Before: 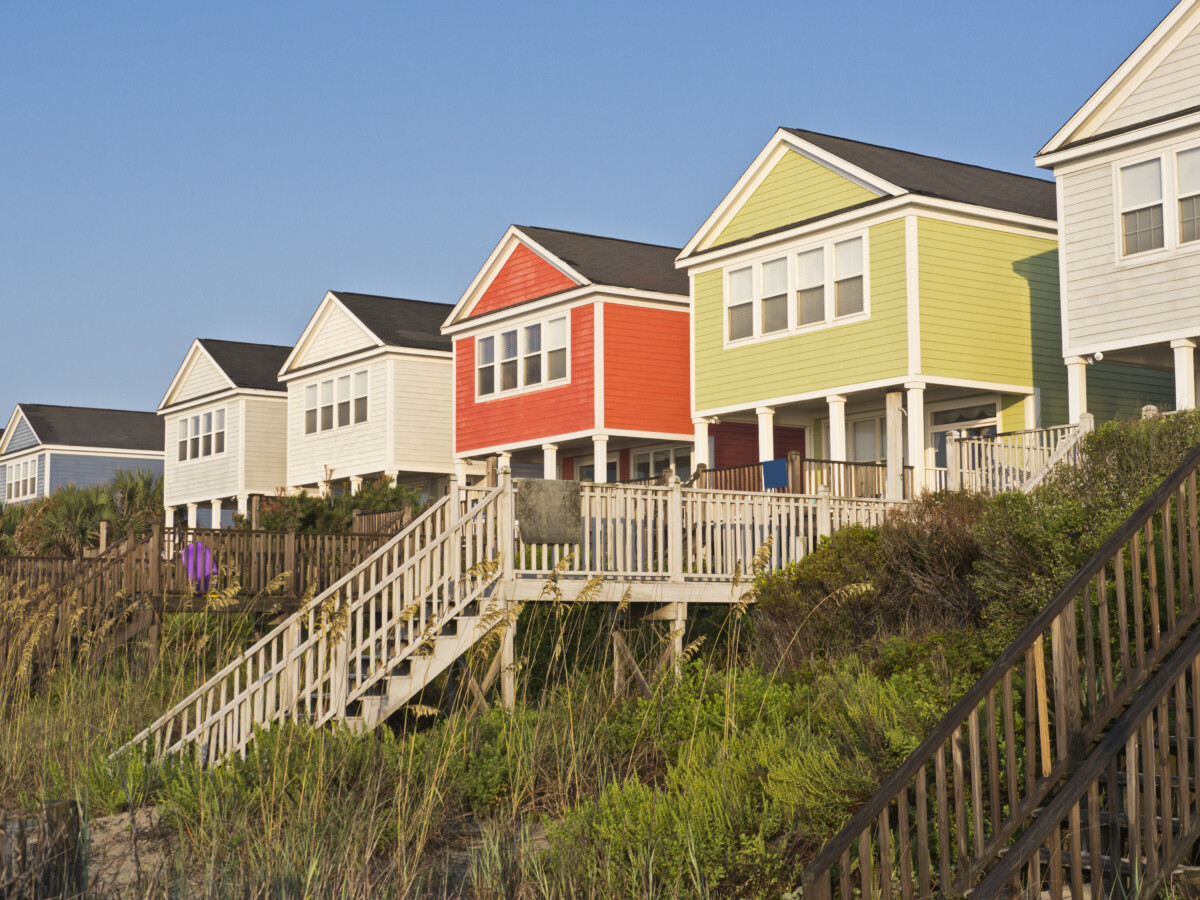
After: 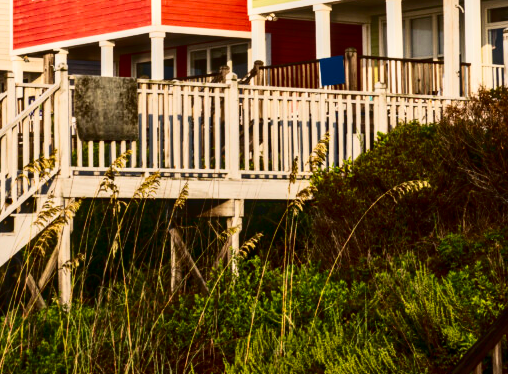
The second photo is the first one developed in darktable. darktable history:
crop: left 36.958%, top 44.834%, right 20.662%, bottom 13.596%
contrast brightness saturation: contrast 0.207, brightness -0.104, saturation 0.208
tone curve: curves: ch0 [(0, 0) (0.042, 0.01) (0.223, 0.123) (0.59, 0.574) (0.802, 0.868) (1, 1)], color space Lab, independent channels, preserve colors none
local contrast: on, module defaults
